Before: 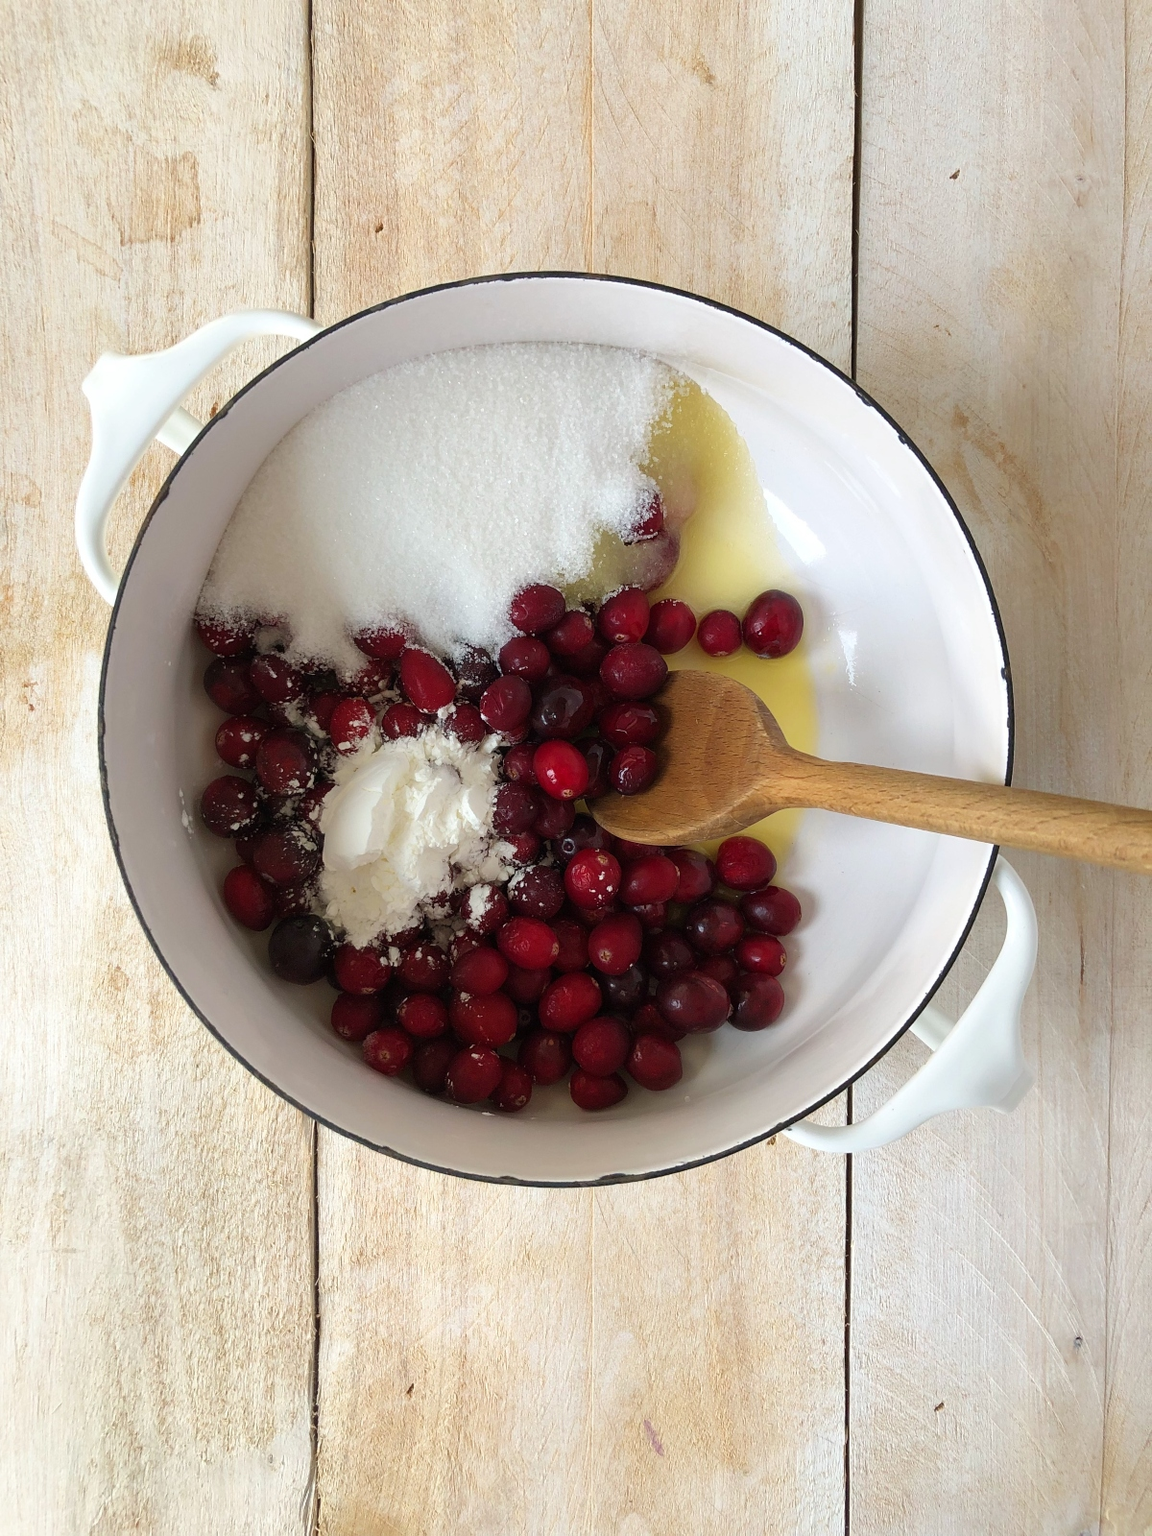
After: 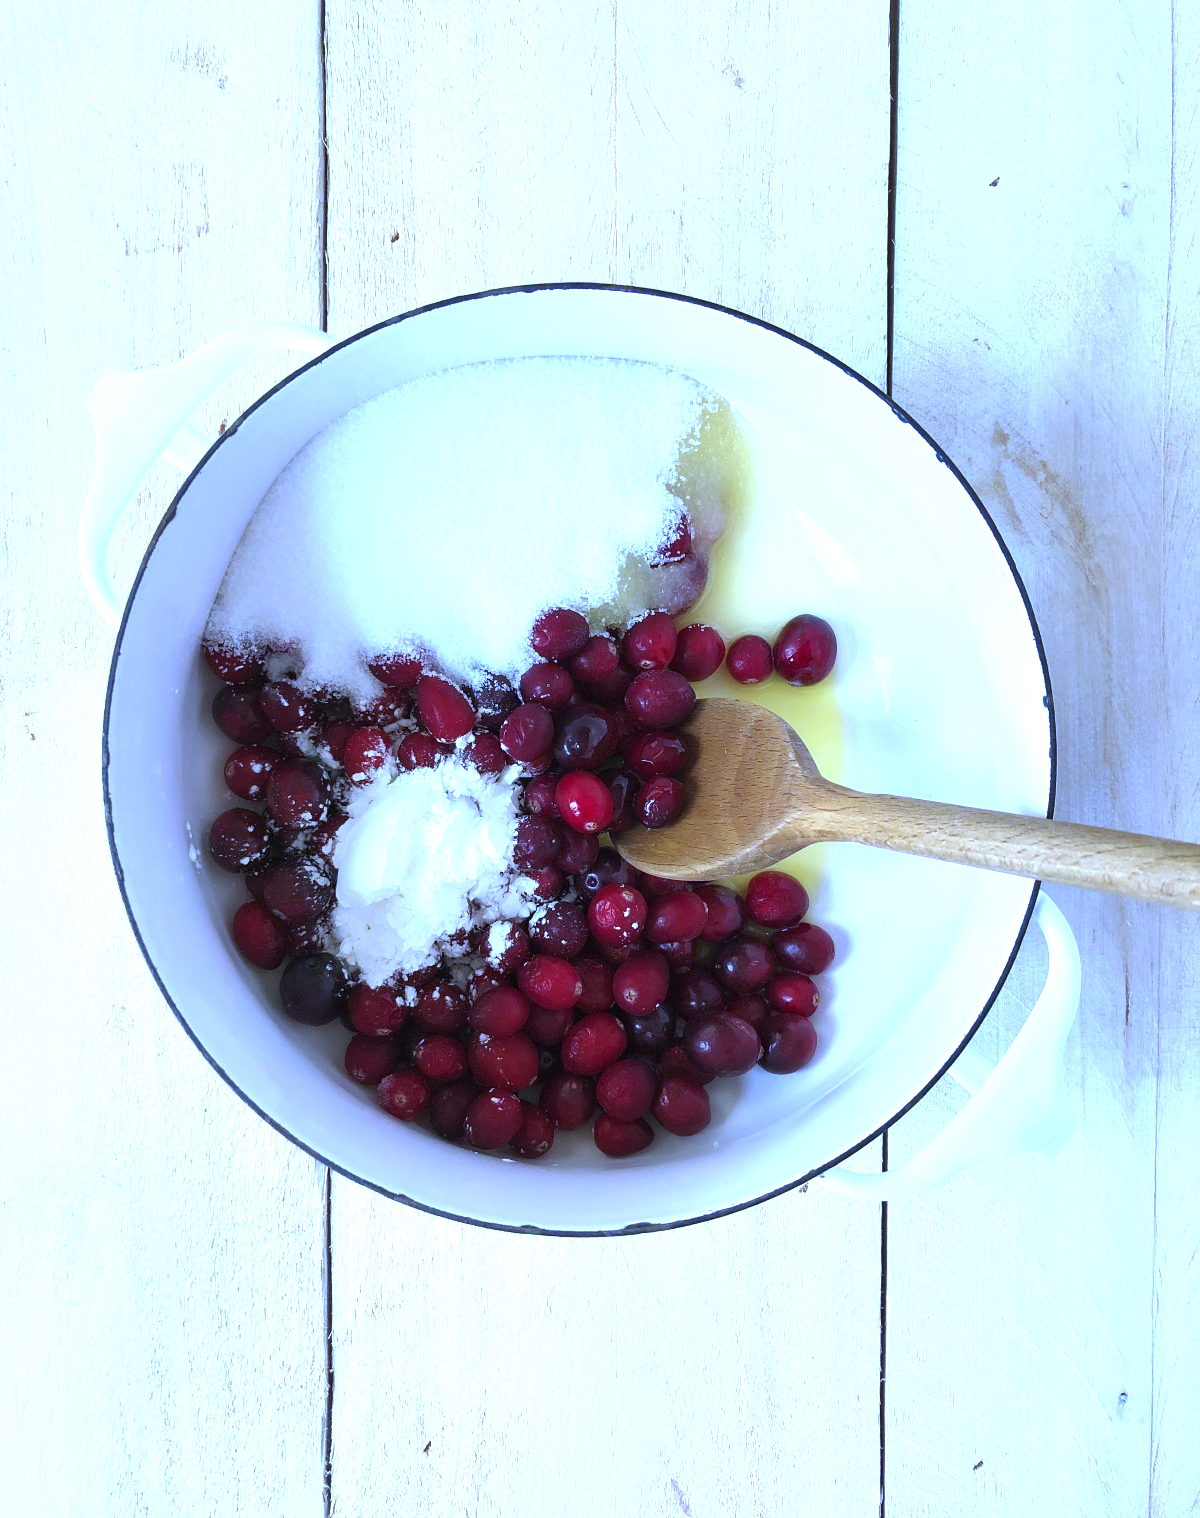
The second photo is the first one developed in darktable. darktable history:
exposure: black level correction 0, exposure 1.1 EV, compensate exposure bias true, compensate highlight preservation false
shadows and highlights: shadows 20.55, highlights -20.99, soften with gaussian
crop and rotate: top 0%, bottom 5.097%
white balance: red 0.766, blue 1.537
